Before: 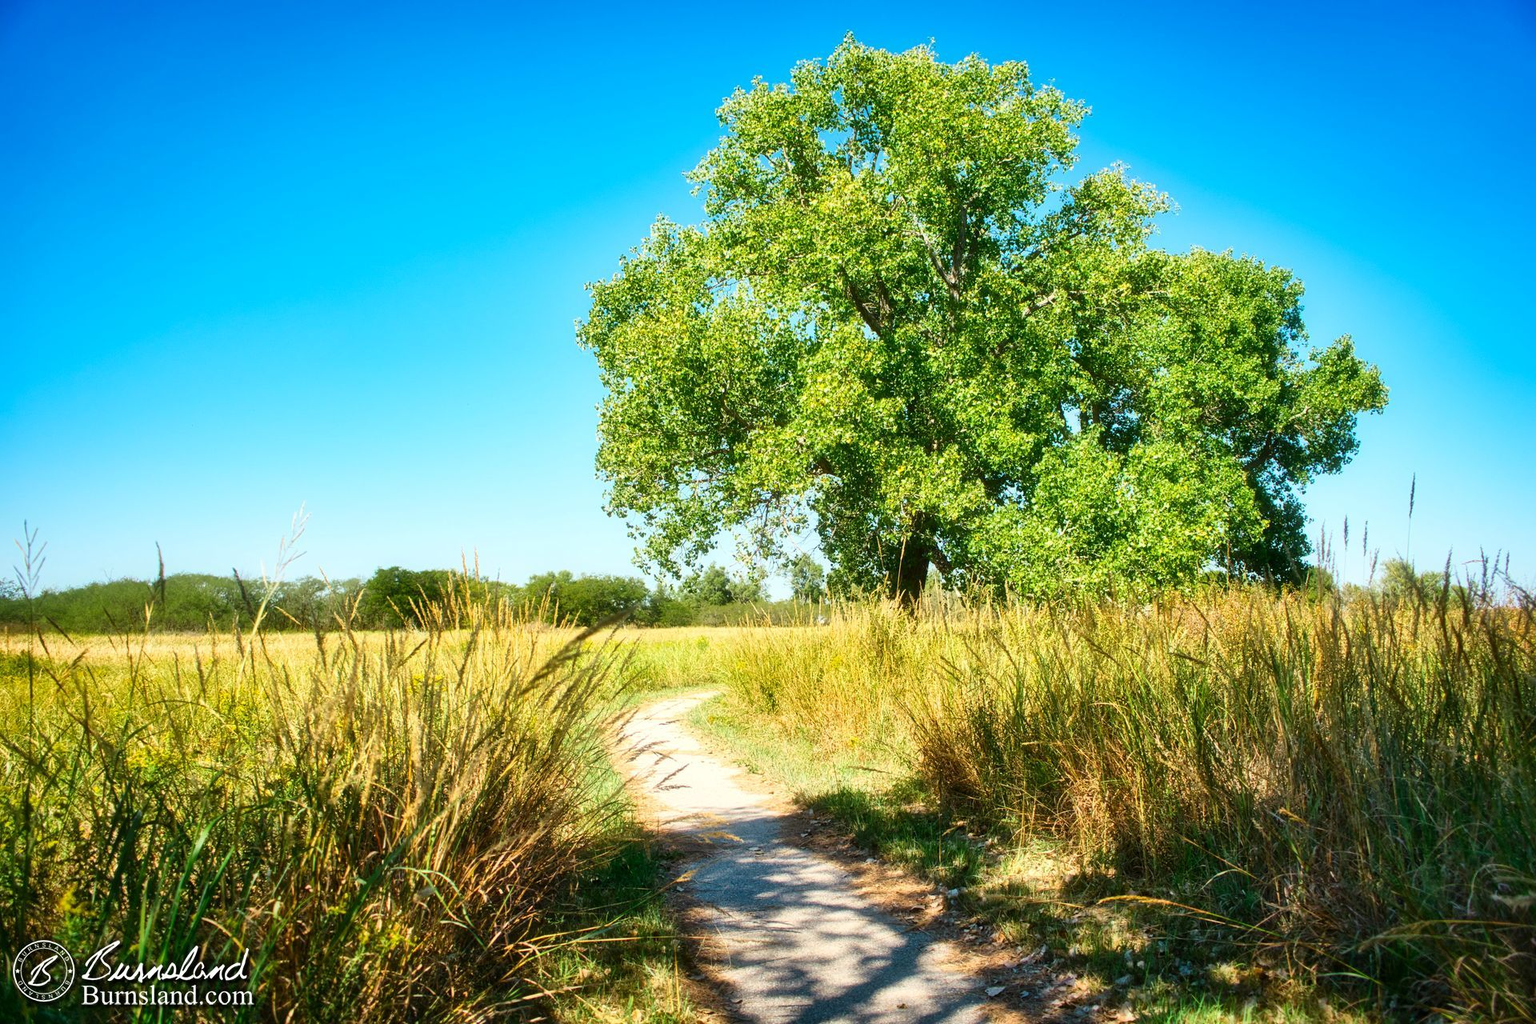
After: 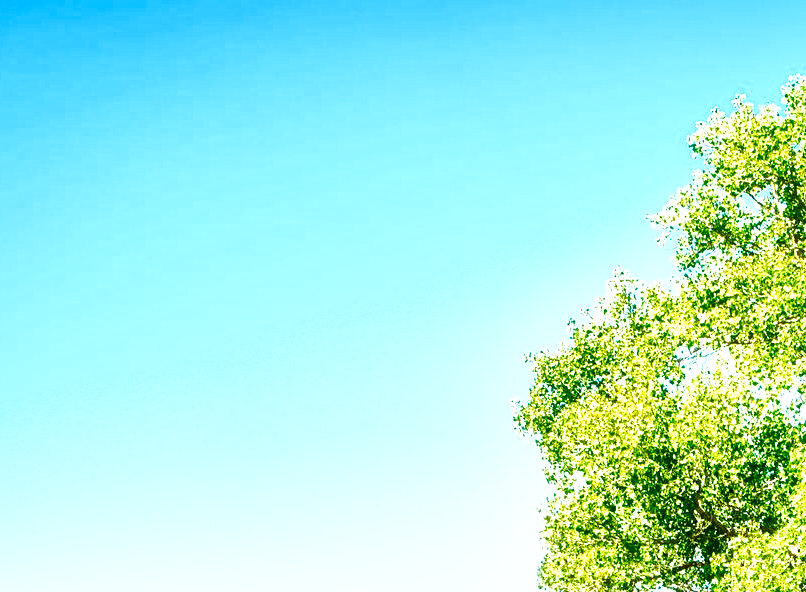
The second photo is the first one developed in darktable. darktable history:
base curve: curves: ch0 [(0, 0) (0.007, 0.004) (0.027, 0.03) (0.046, 0.07) (0.207, 0.54) (0.442, 0.872) (0.673, 0.972) (1, 1)], preserve colors none
contrast equalizer: octaves 7, y [[0.6 ×6], [0.55 ×6], [0 ×6], [0 ×6], [0 ×6]], mix 0.15
local contrast: mode bilateral grid, contrast 20, coarseness 50, detail 179%, midtone range 0.2
crop and rotate: left 10.817%, top 0.062%, right 47.194%, bottom 53.626%
